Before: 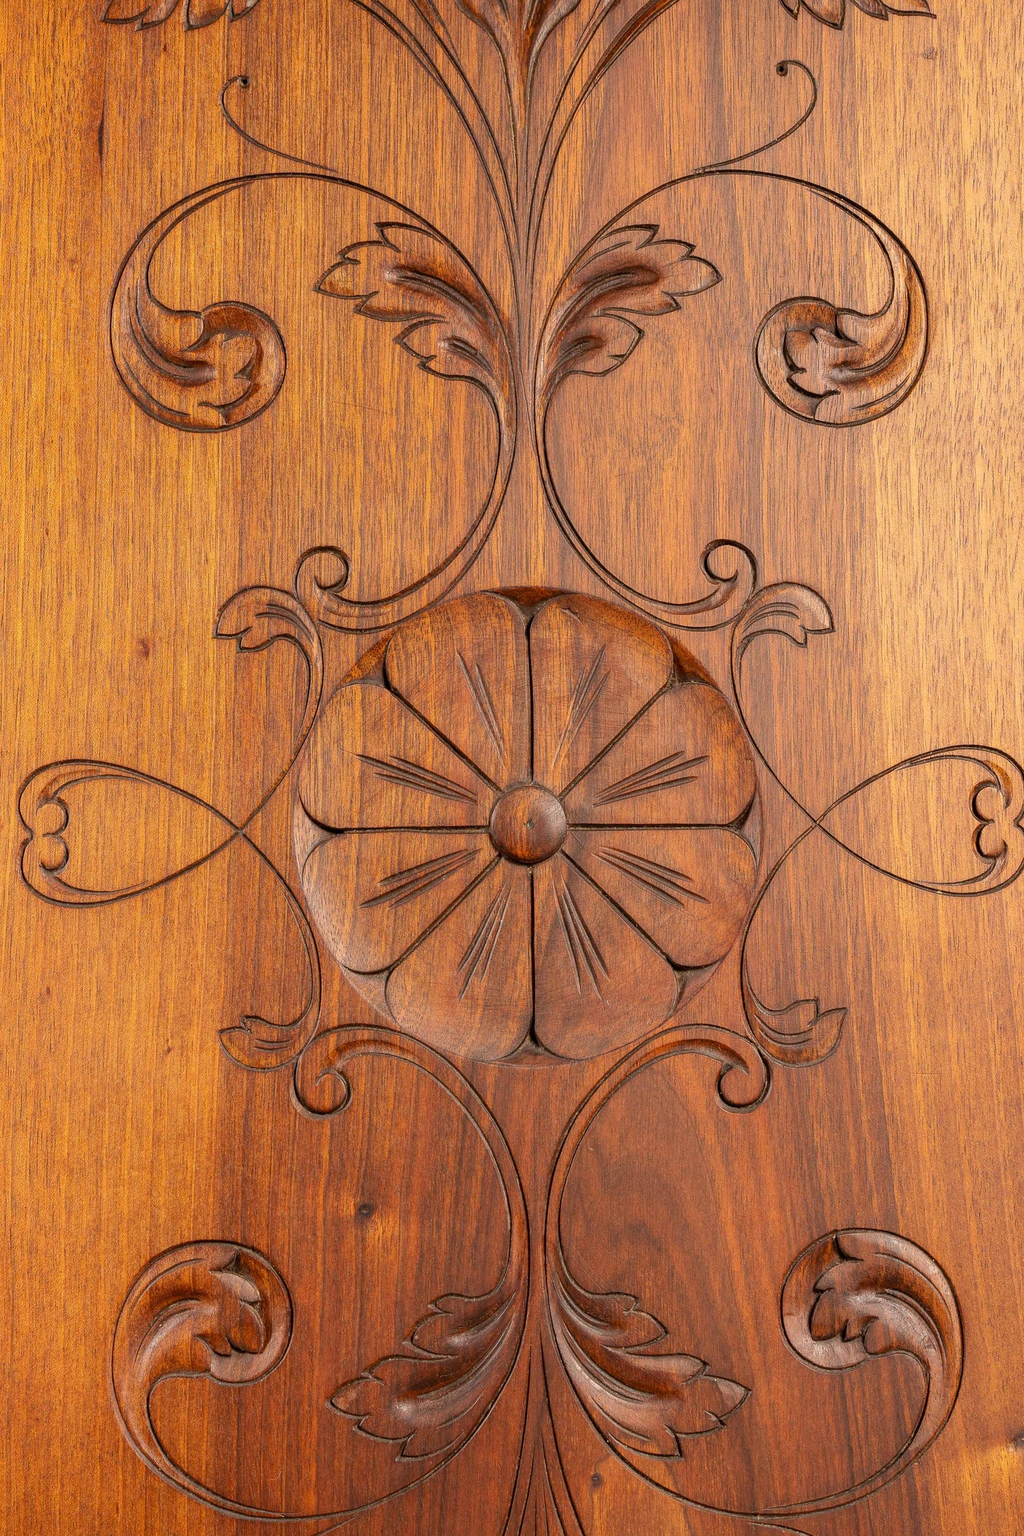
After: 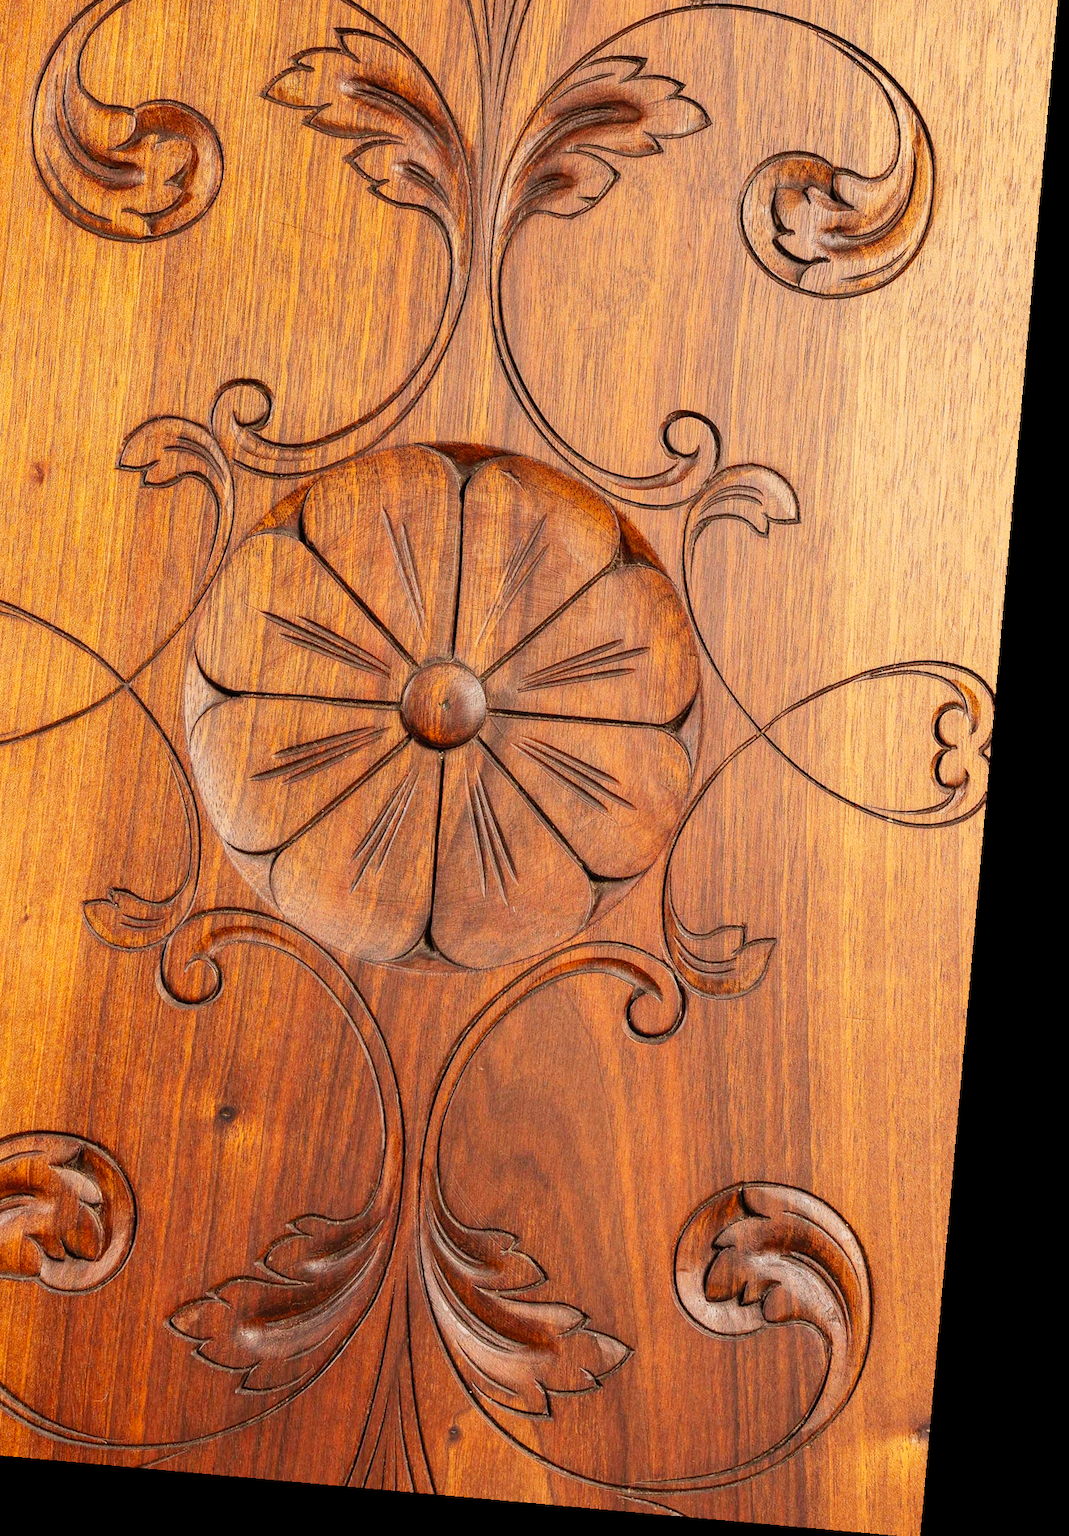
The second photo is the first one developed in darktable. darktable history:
rotate and perspective: rotation 5.12°, automatic cropping off
crop: left 16.315%, top 14.246%
tone curve: curves: ch0 [(0, 0) (0.003, 0.014) (0.011, 0.019) (0.025, 0.026) (0.044, 0.037) (0.069, 0.053) (0.1, 0.083) (0.136, 0.121) (0.177, 0.163) (0.224, 0.22) (0.277, 0.281) (0.335, 0.354) (0.399, 0.436) (0.468, 0.526) (0.543, 0.612) (0.623, 0.706) (0.709, 0.79) (0.801, 0.858) (0.898, 0.925) (1, 1)], preserve colors none
